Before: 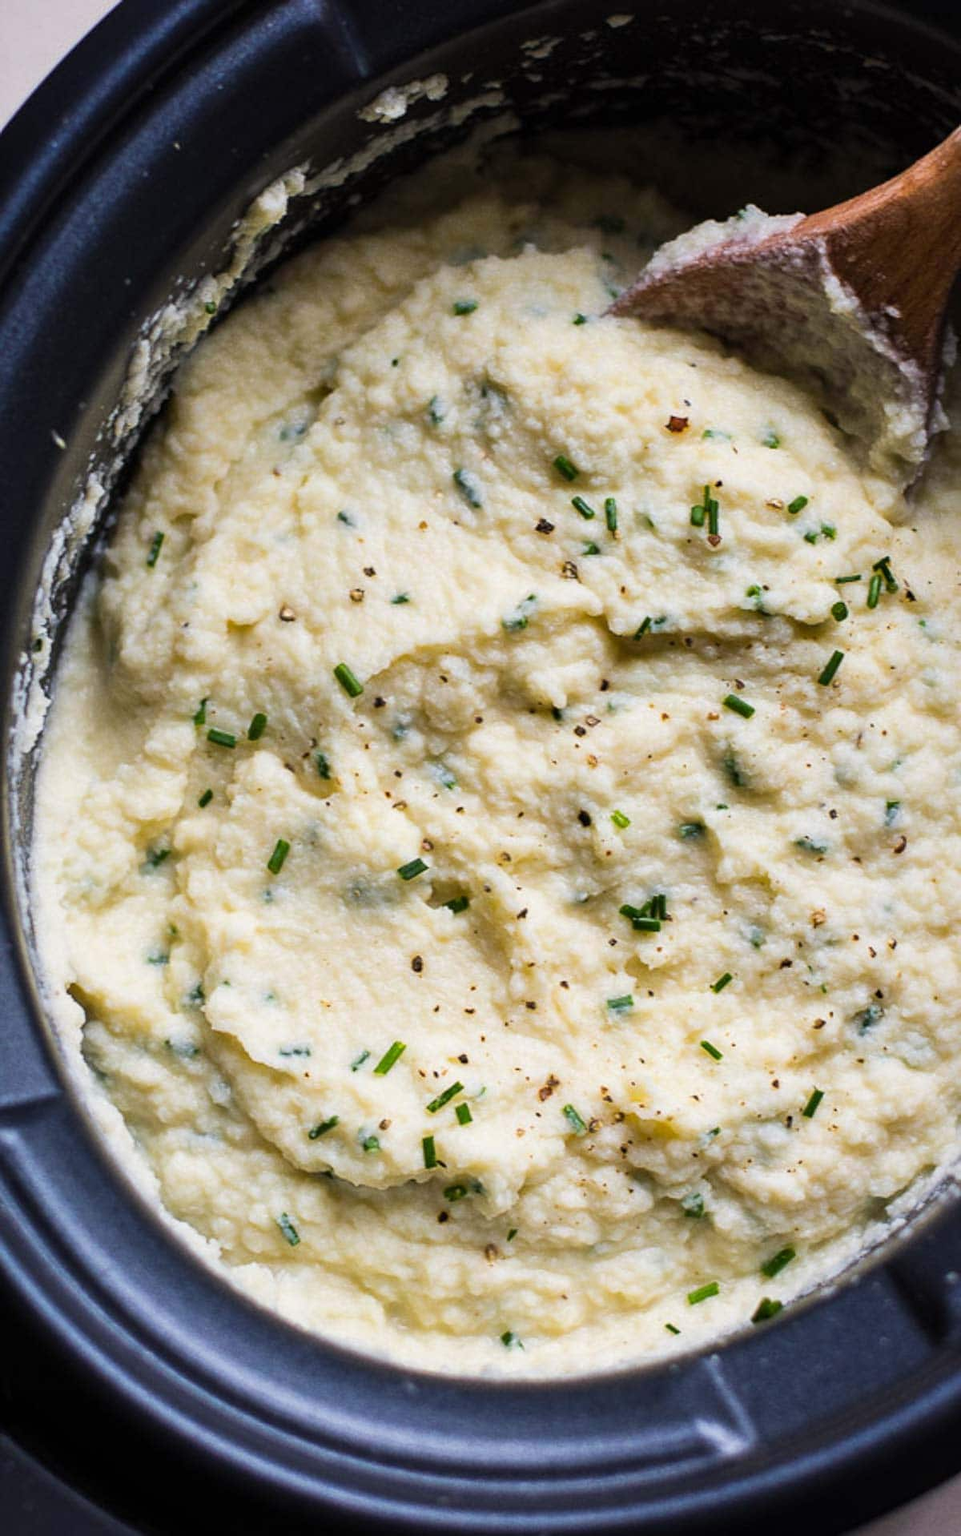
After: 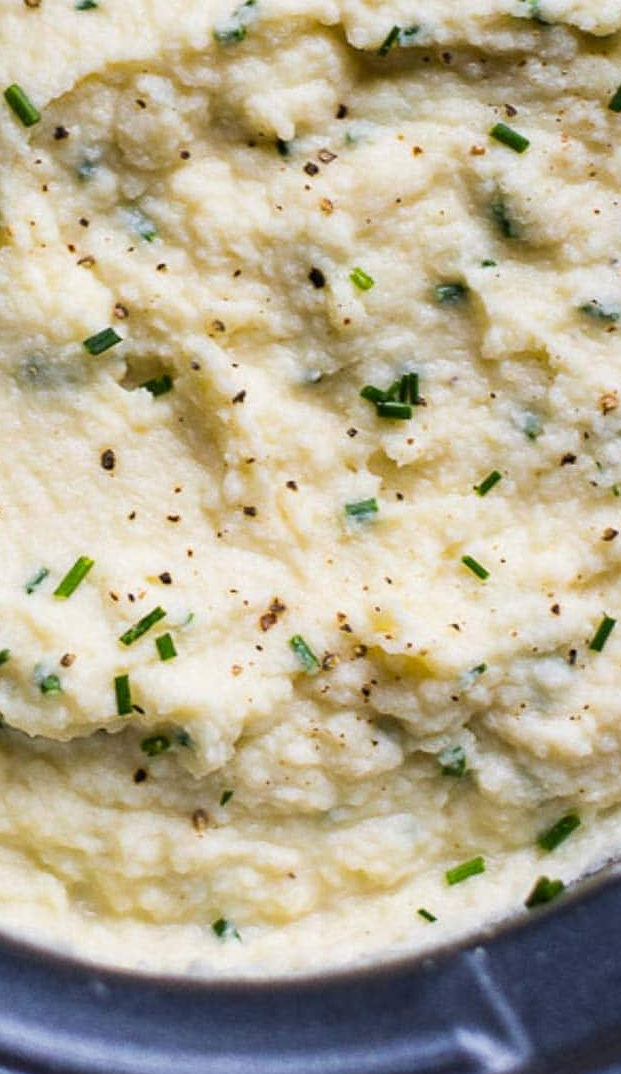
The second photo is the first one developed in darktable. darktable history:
white balance: red 1, blue 1
rgb levels: preserve colors max RGB
crop: left 34.479%, top 38.822%, right 13.718%, bottom 5.172%
